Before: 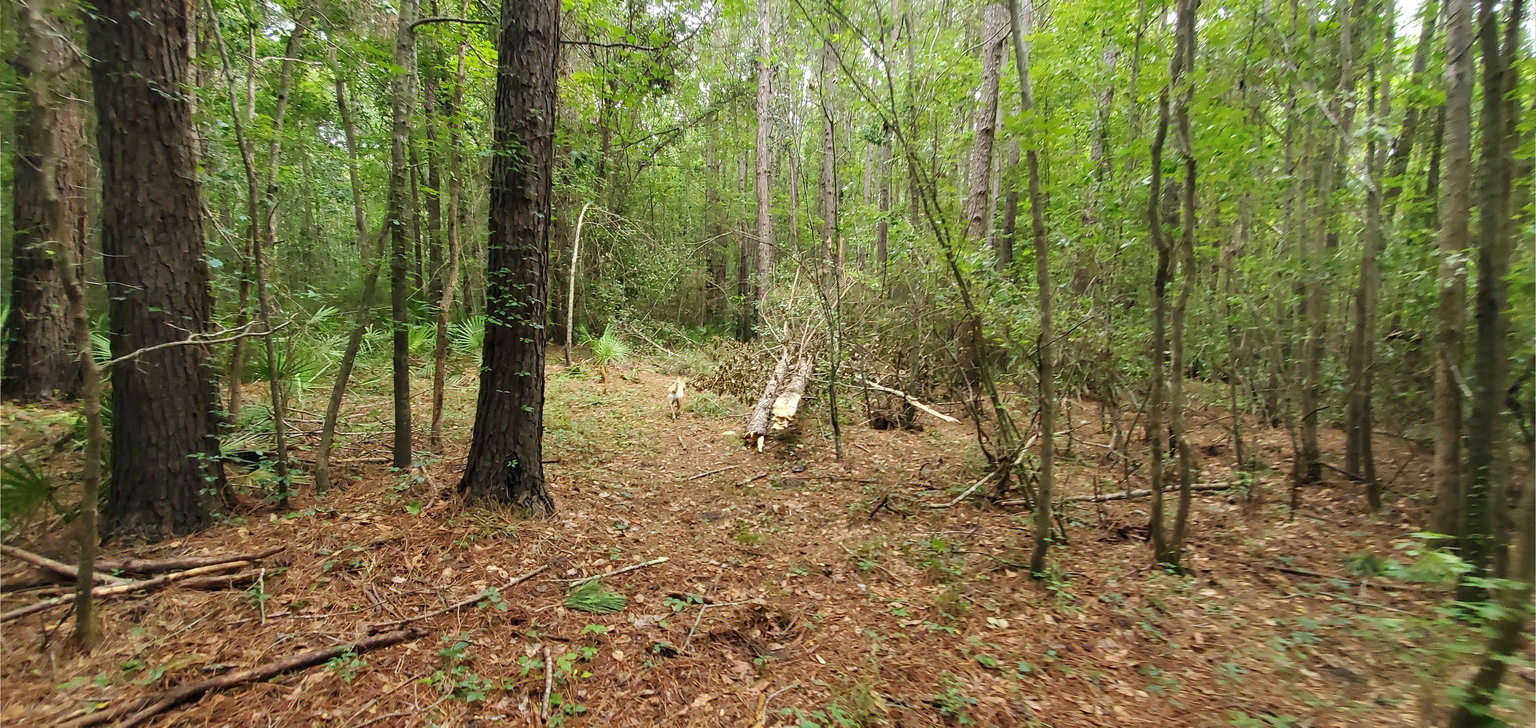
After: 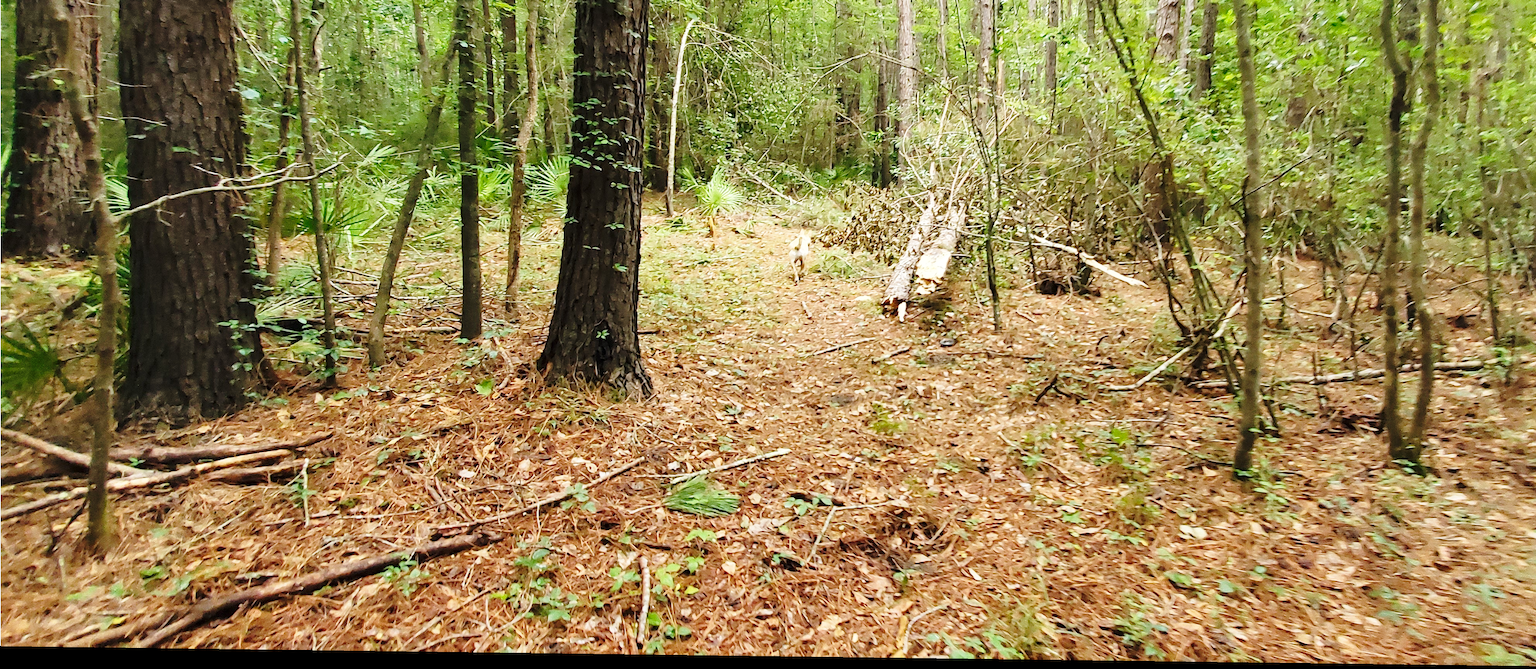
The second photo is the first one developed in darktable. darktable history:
crop: top 26.531%, right 17.959%
rotate and perspective: lens shift (horizontal) -0.055, automatic cropping off
base curve: curves: ch0 [(0, 0) (0.028, 0.03) (0.121, 0.232) (0.46, 0.748) (0.859, 0.968) (1, 1)], preserve colors none
tone equalizer: on, module defaults
